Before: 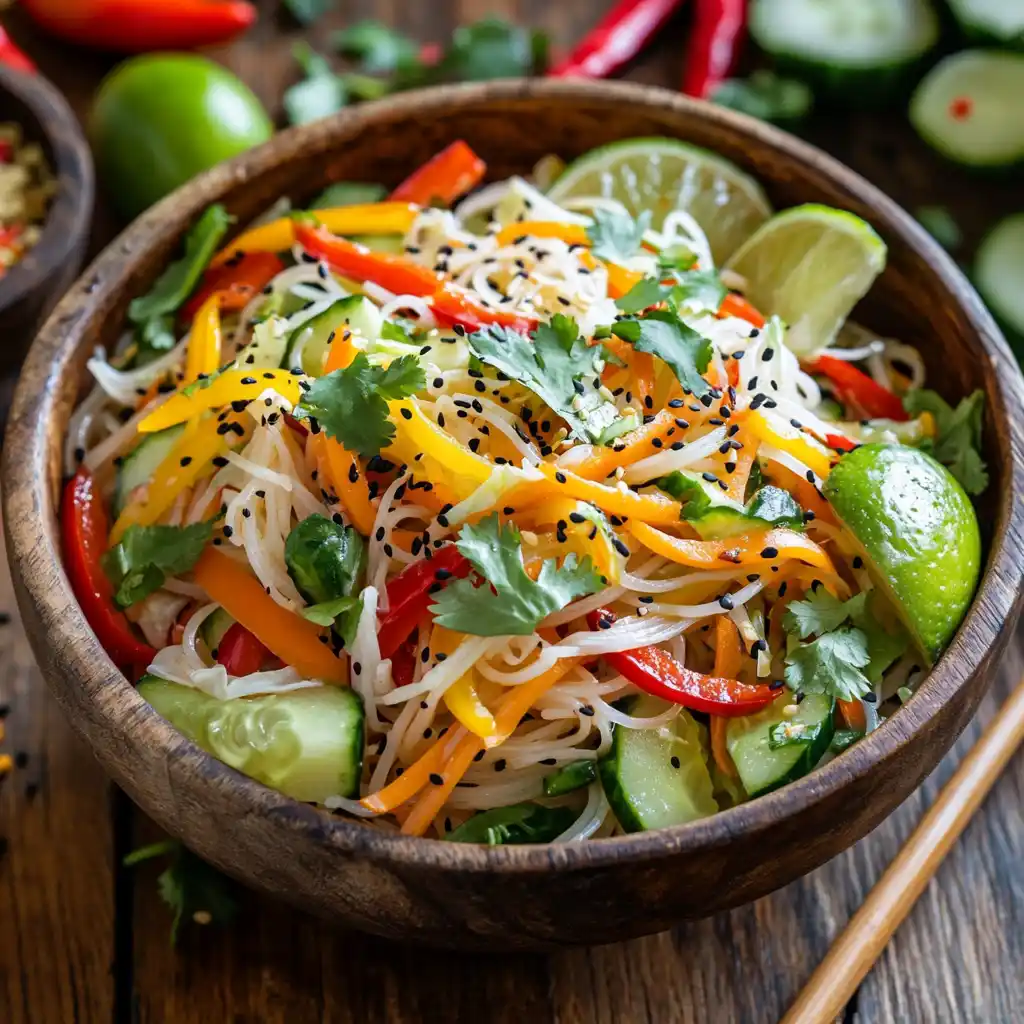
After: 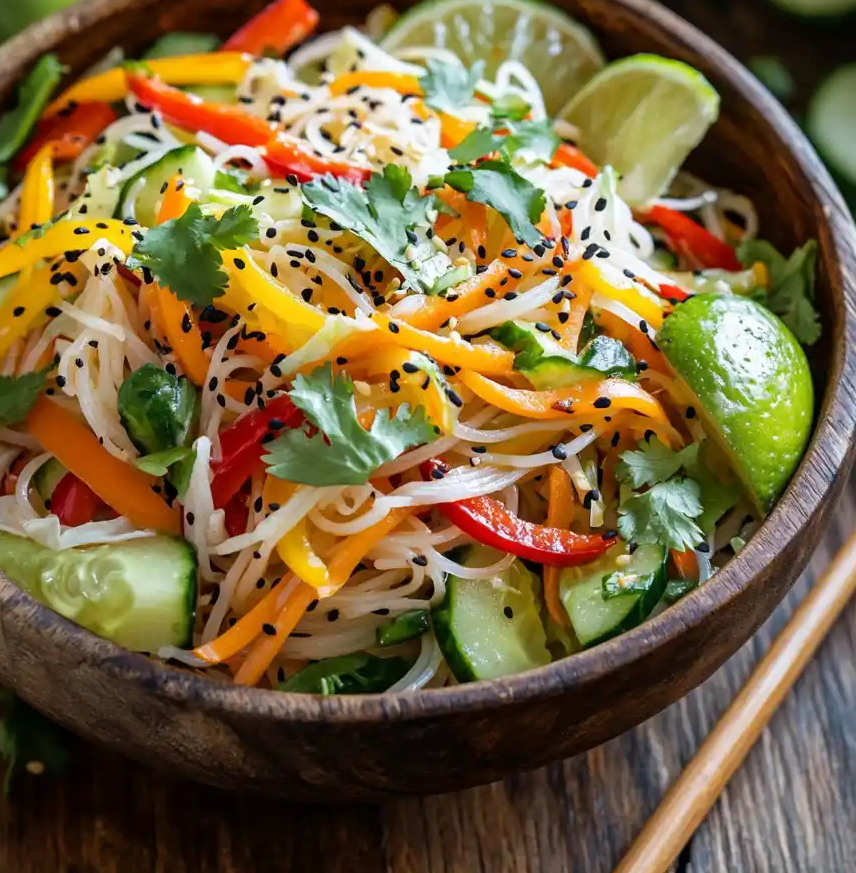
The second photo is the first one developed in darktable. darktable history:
crop: left 16.378%, top 14.689%
vignetting: fall-off start 115.7%, fall-off radius 58.35%, unbound false
